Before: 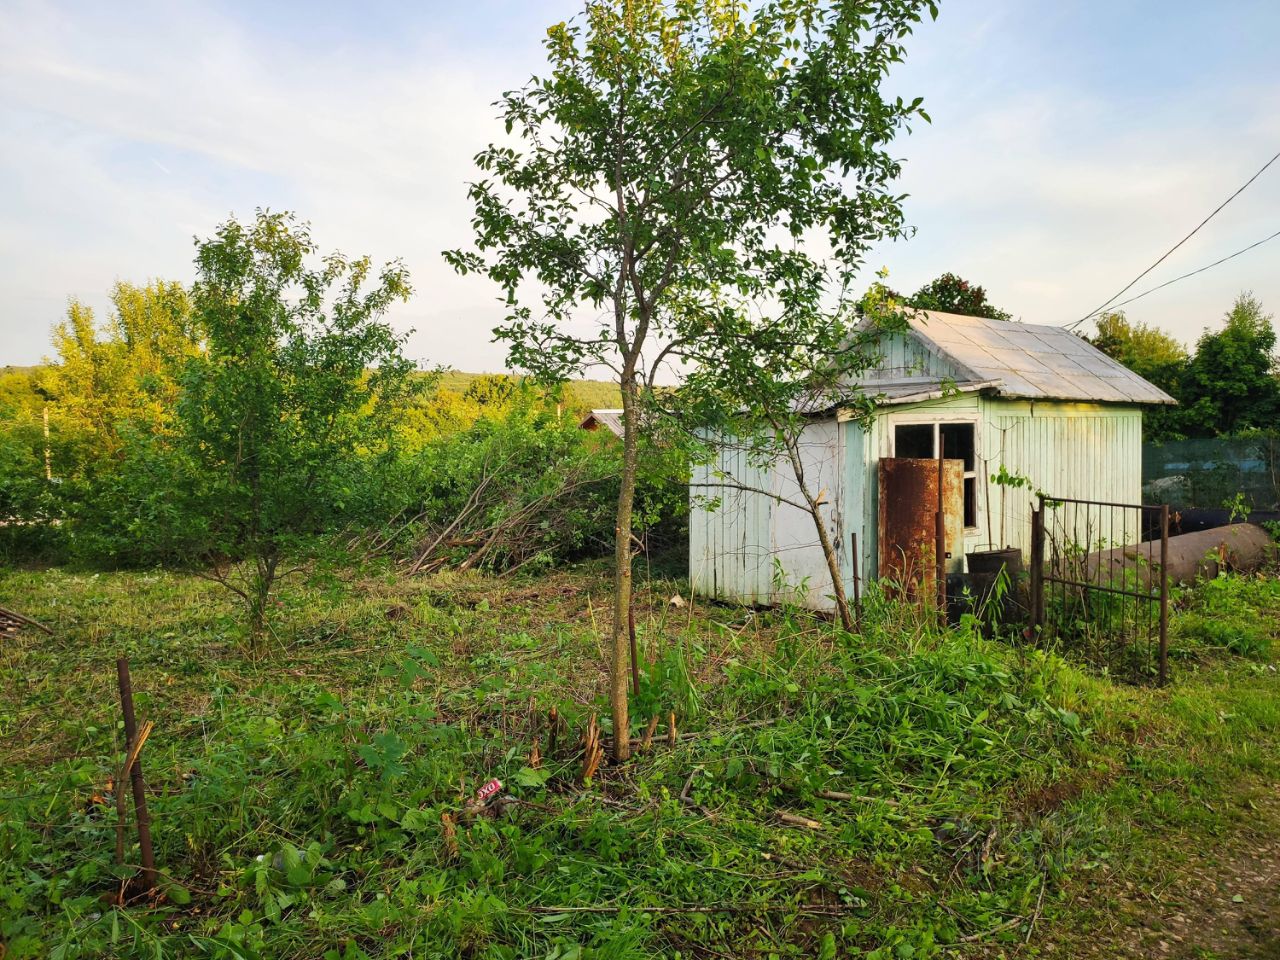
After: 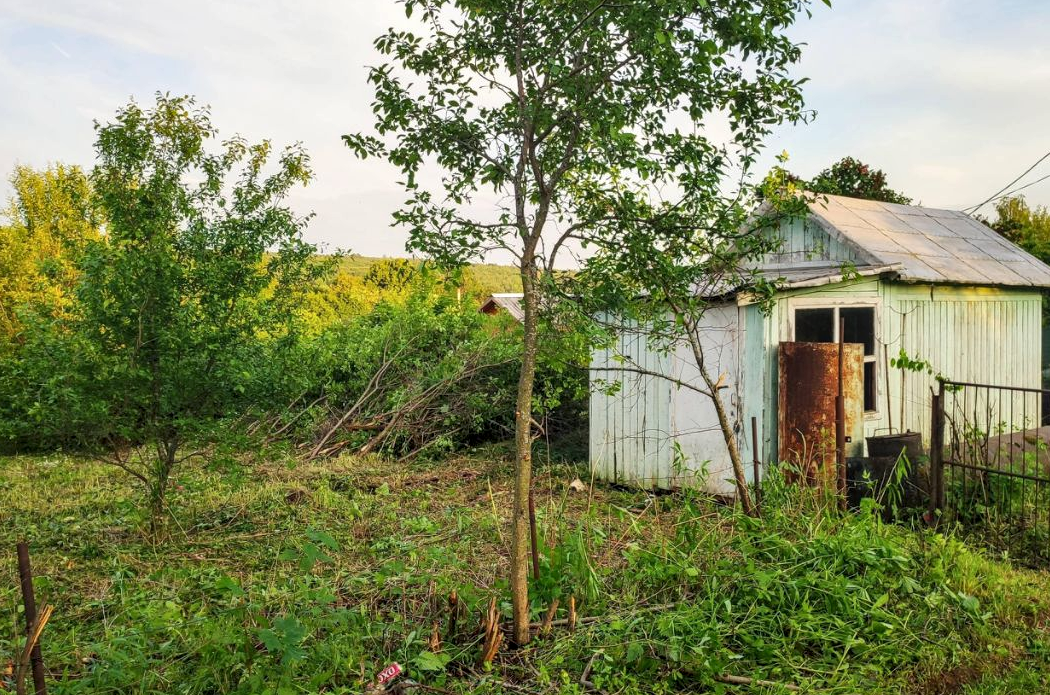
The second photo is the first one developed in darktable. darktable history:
crop: left 7.847%, top 12.175%, right 10.074%, bottom 15.419%
local contrast: on, module defaults
